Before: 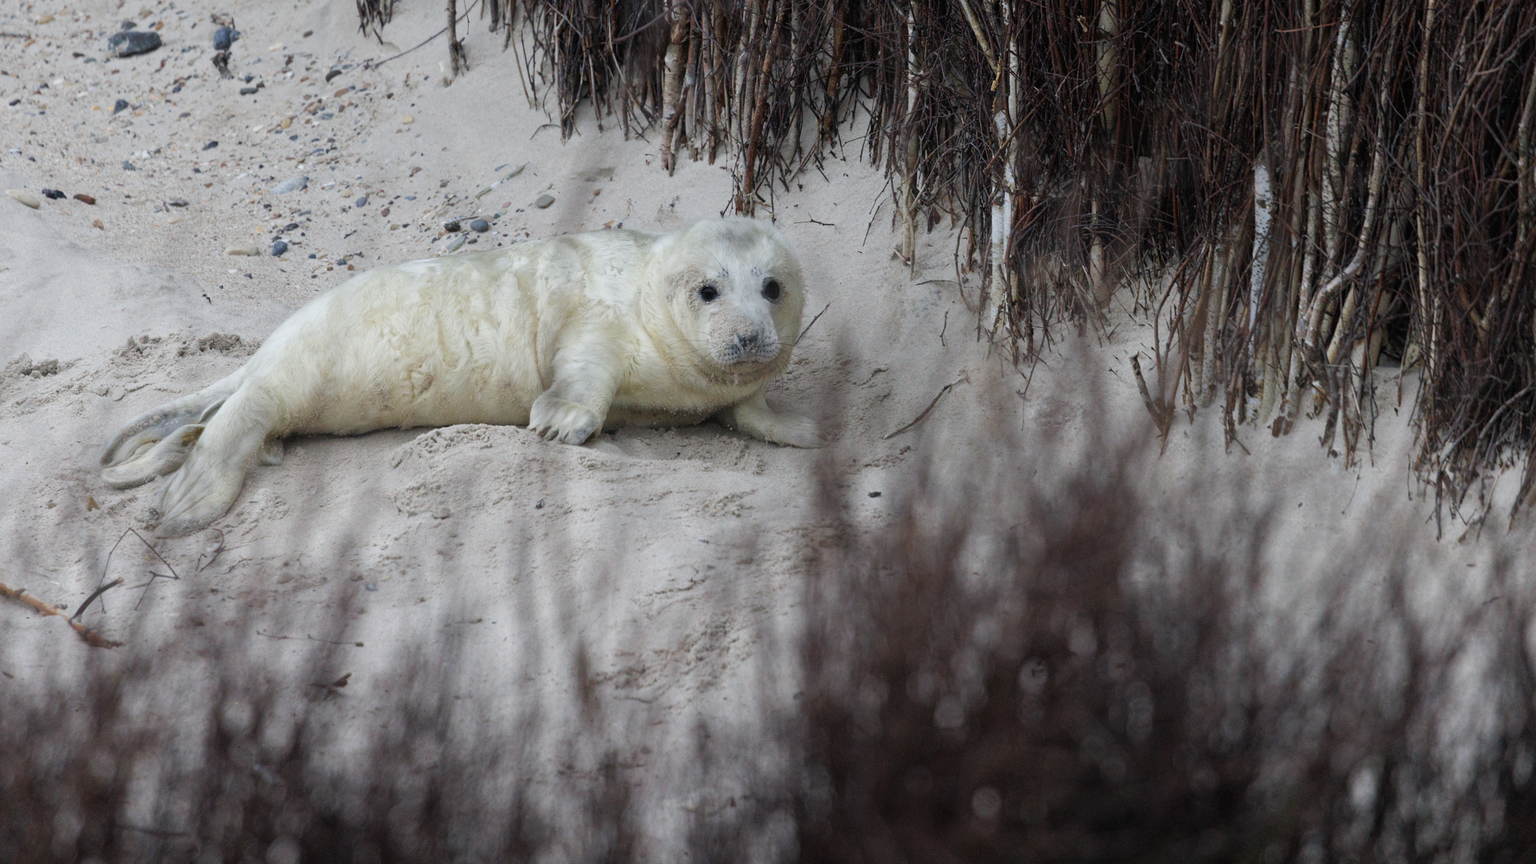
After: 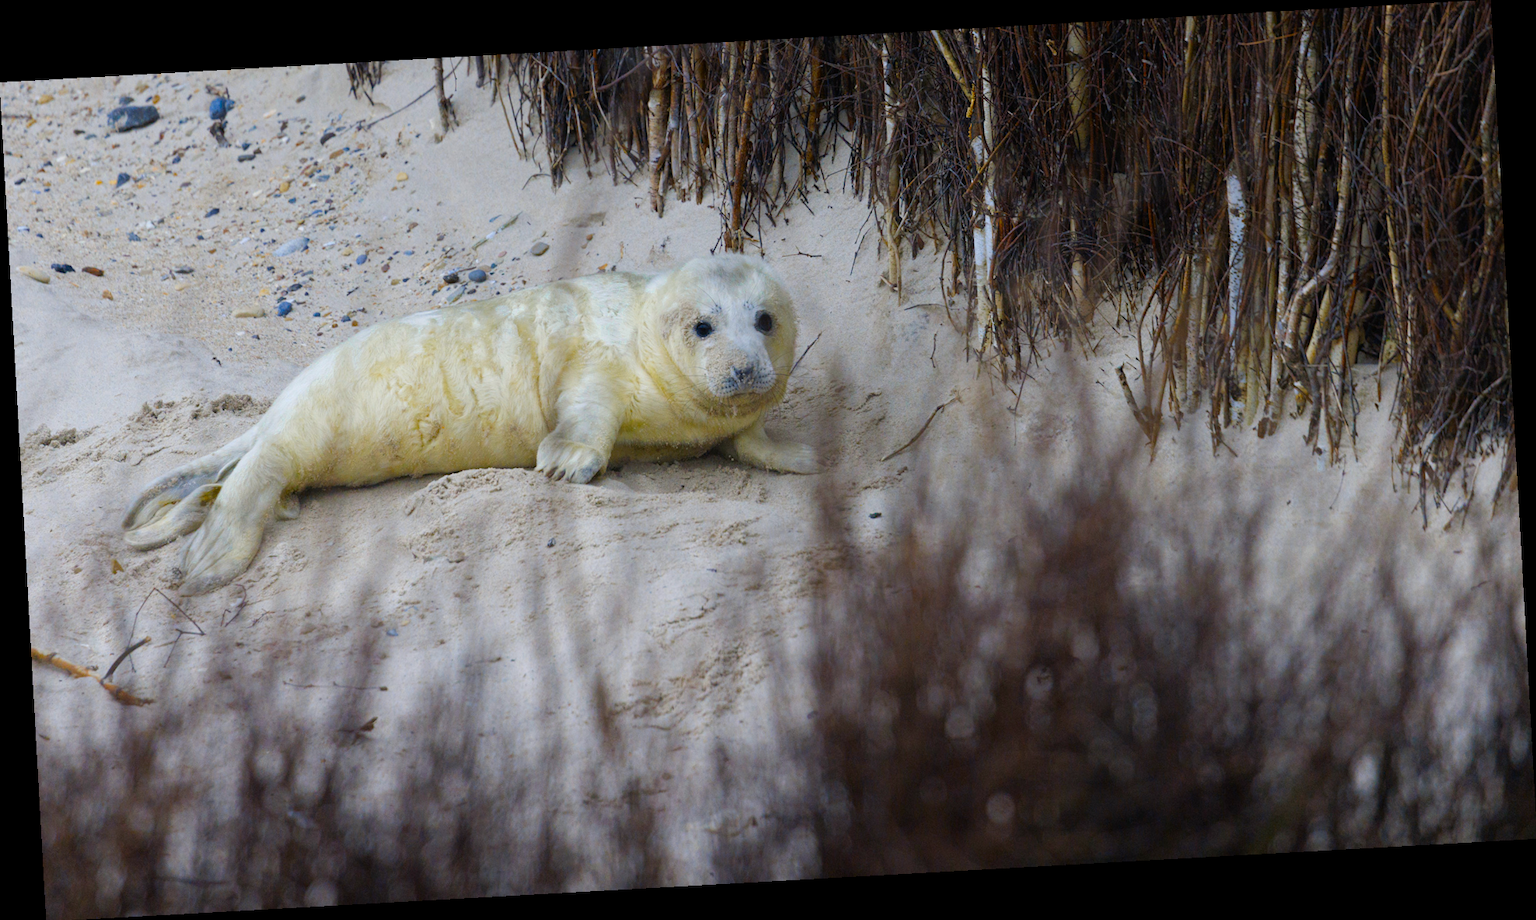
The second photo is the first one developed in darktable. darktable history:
color balance: output saturation 120%
color zones: curves: ch0 [(0.25, 0.5) (0.423, 0.5) (0.443, 0.5) (0.521, 0.756) (0.568, 0.5) (0.576, 0.5) (0.75, 0.5)]; ch1 [(0.25, 0.5) (0.423, 0.5) (0.443, 0.5) (0.539, 0.873) (0.624, 0.565) (0.631, 0.5) (0.75, 0.5)]
color contrast: green-magenta contrast 1.12, blue-yellow contrast 1.95, unbound 0
rotate and perspective: rotation -3.18°, automatic cropping off
